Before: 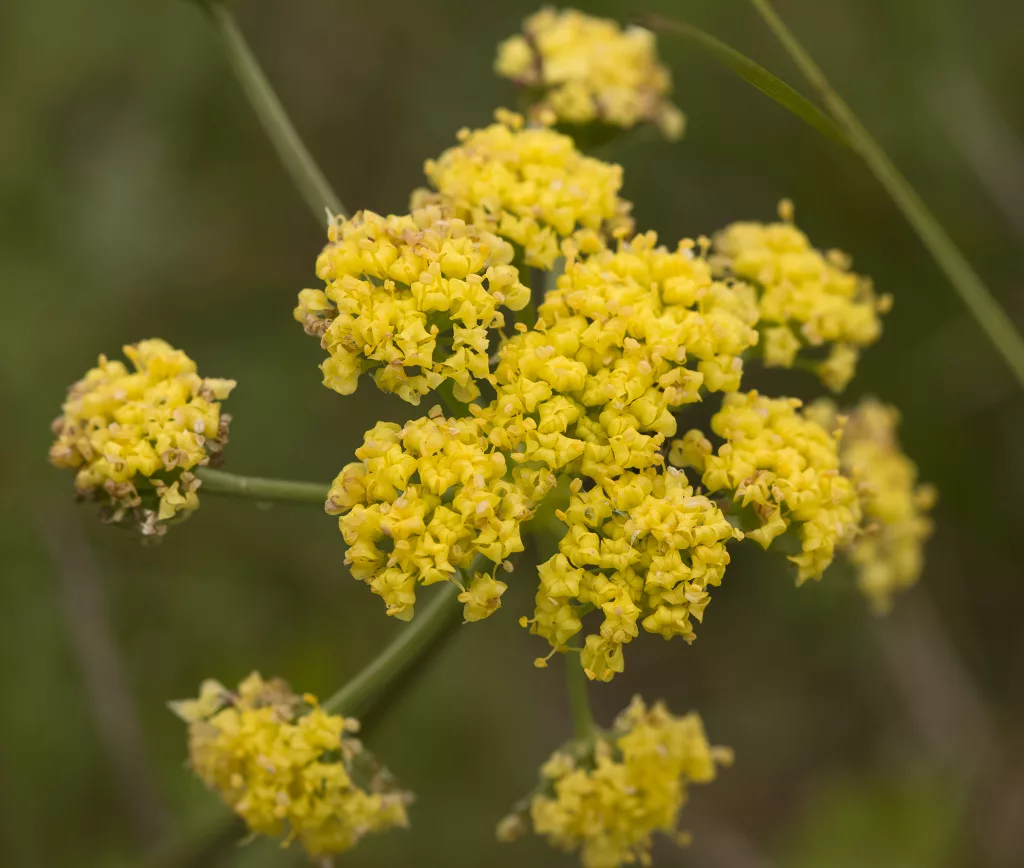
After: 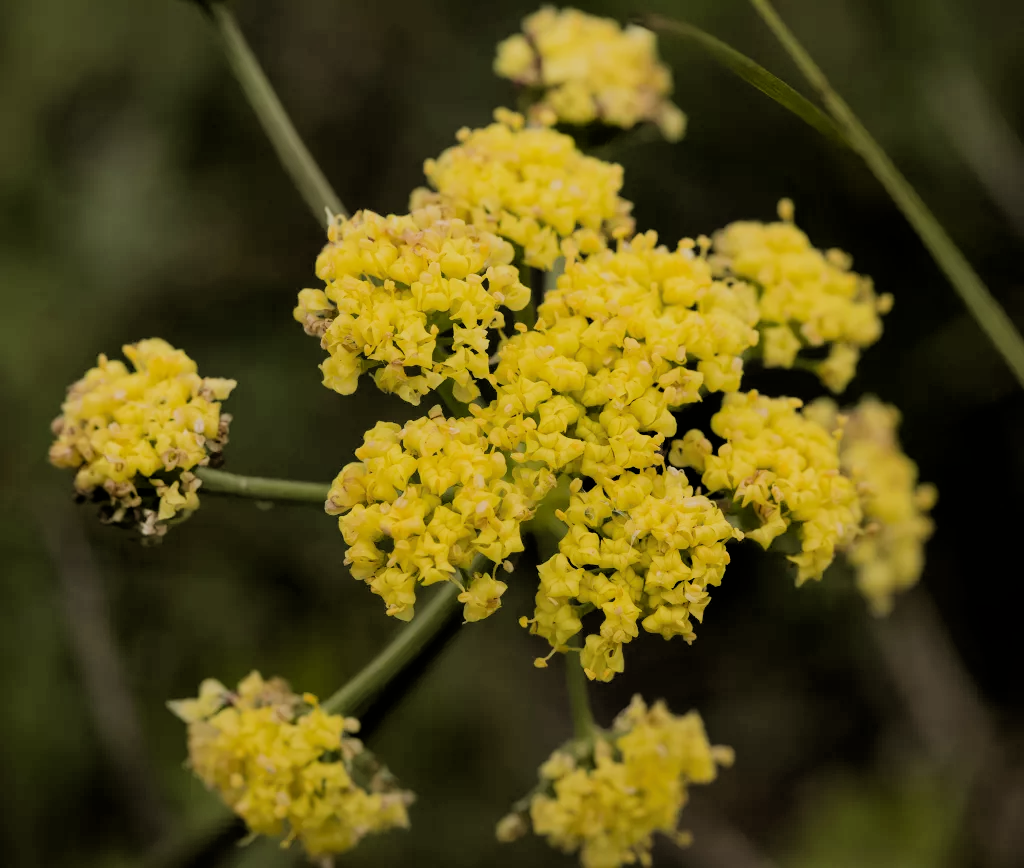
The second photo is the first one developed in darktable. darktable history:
filmic rgb: black relative exposure -2.86 EV, white relative exposure 4.56 EV, hardness 1.73, contrast 1.267
